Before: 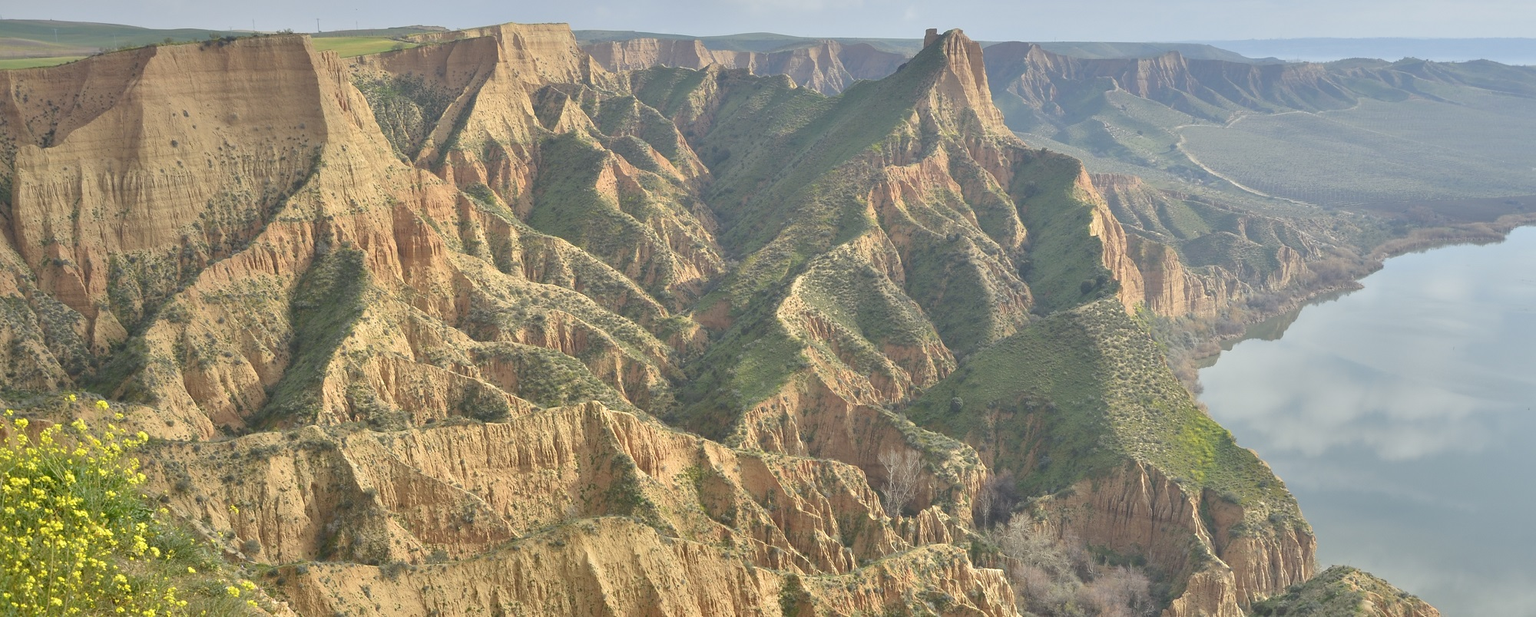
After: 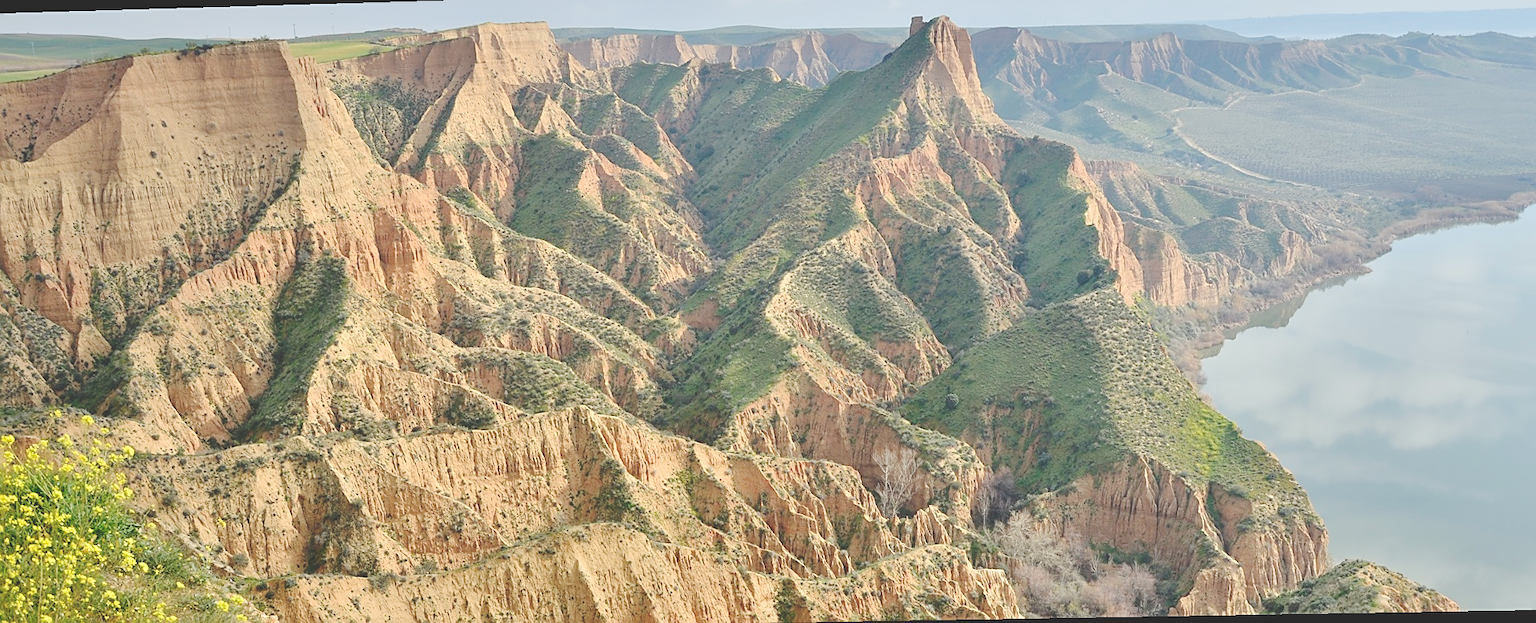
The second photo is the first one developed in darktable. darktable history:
rotate and perspective: rotation -1.32°, lens shift (horizontal) -0.031, crop left 0.015, crop right 0.985, crop top 0.047, crop bottom 0.982
contrast brightness saturation: contrast 0.15, brightness 0.05
base curve: curves: ch0 [(0, 0.024) (0.055, 0.065) (0.121, 0.166) (0.236, 0.319) (0.693, 0.726) (1, 1)], preserve colors none
exposure: exposure -0.116 EV, compensate exposure bias true, compensate highlight preservation false
sharpen: on, module defaults
